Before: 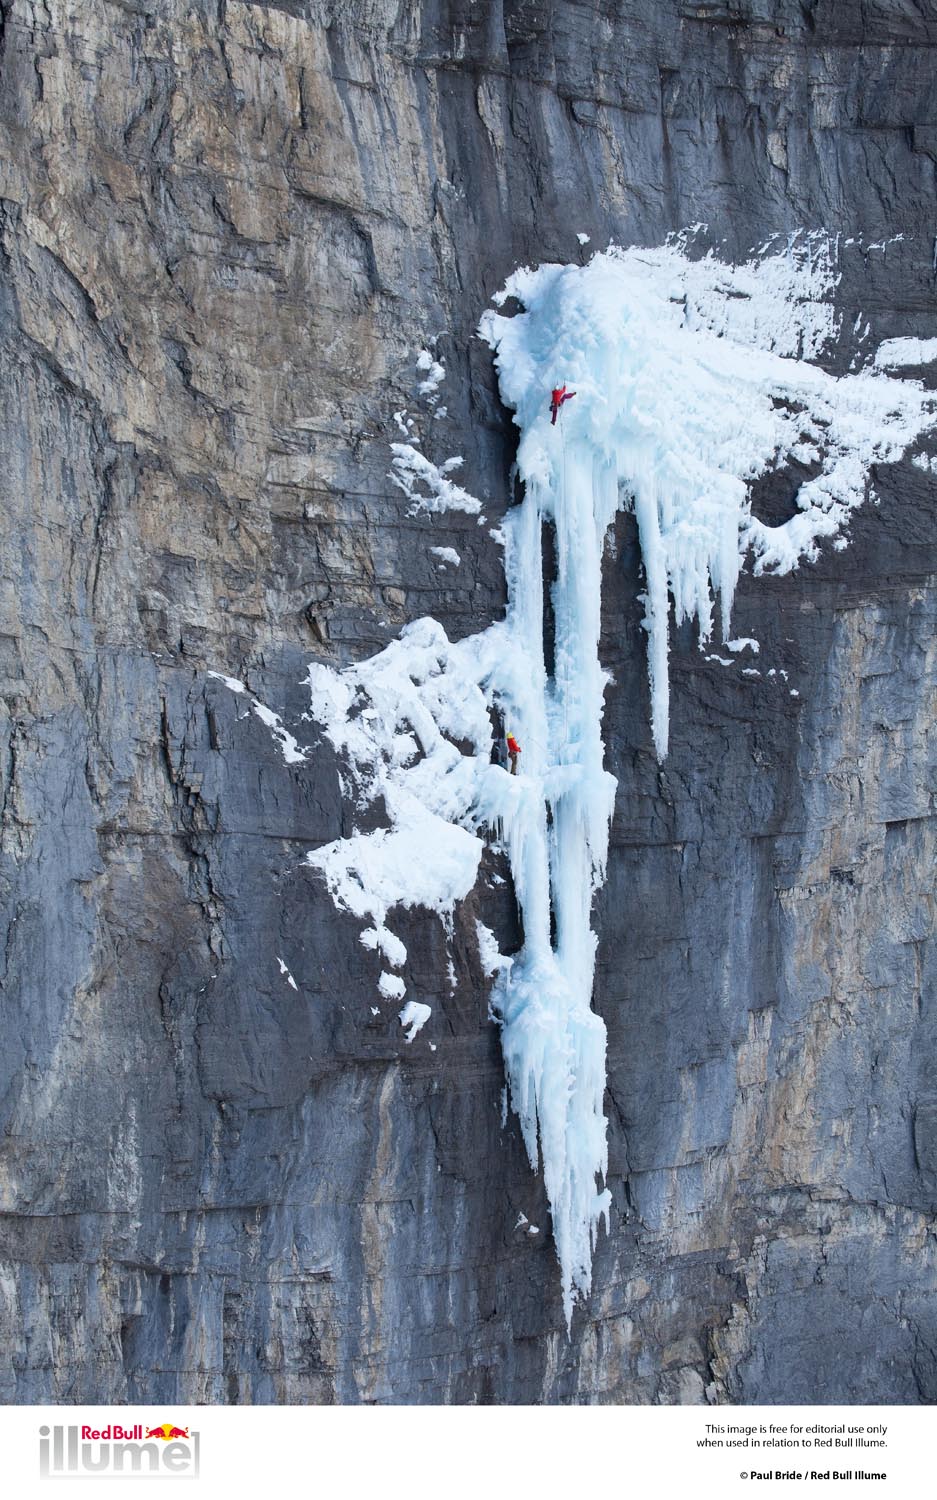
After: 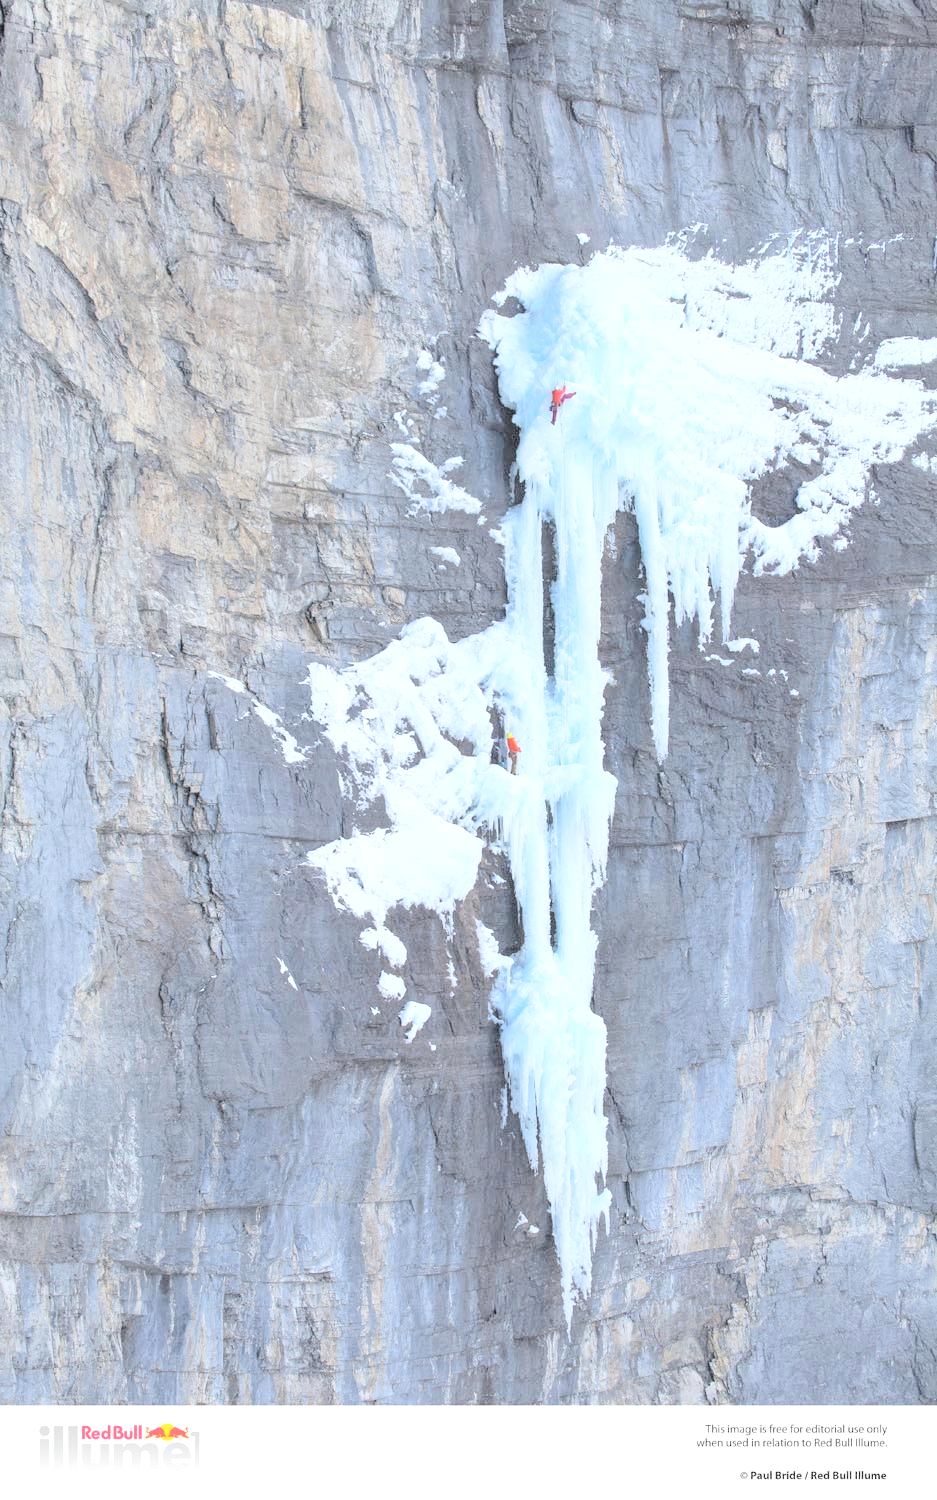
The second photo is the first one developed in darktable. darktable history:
contrast brightness saturation: brightness 1
local contrast: on, module defaults
